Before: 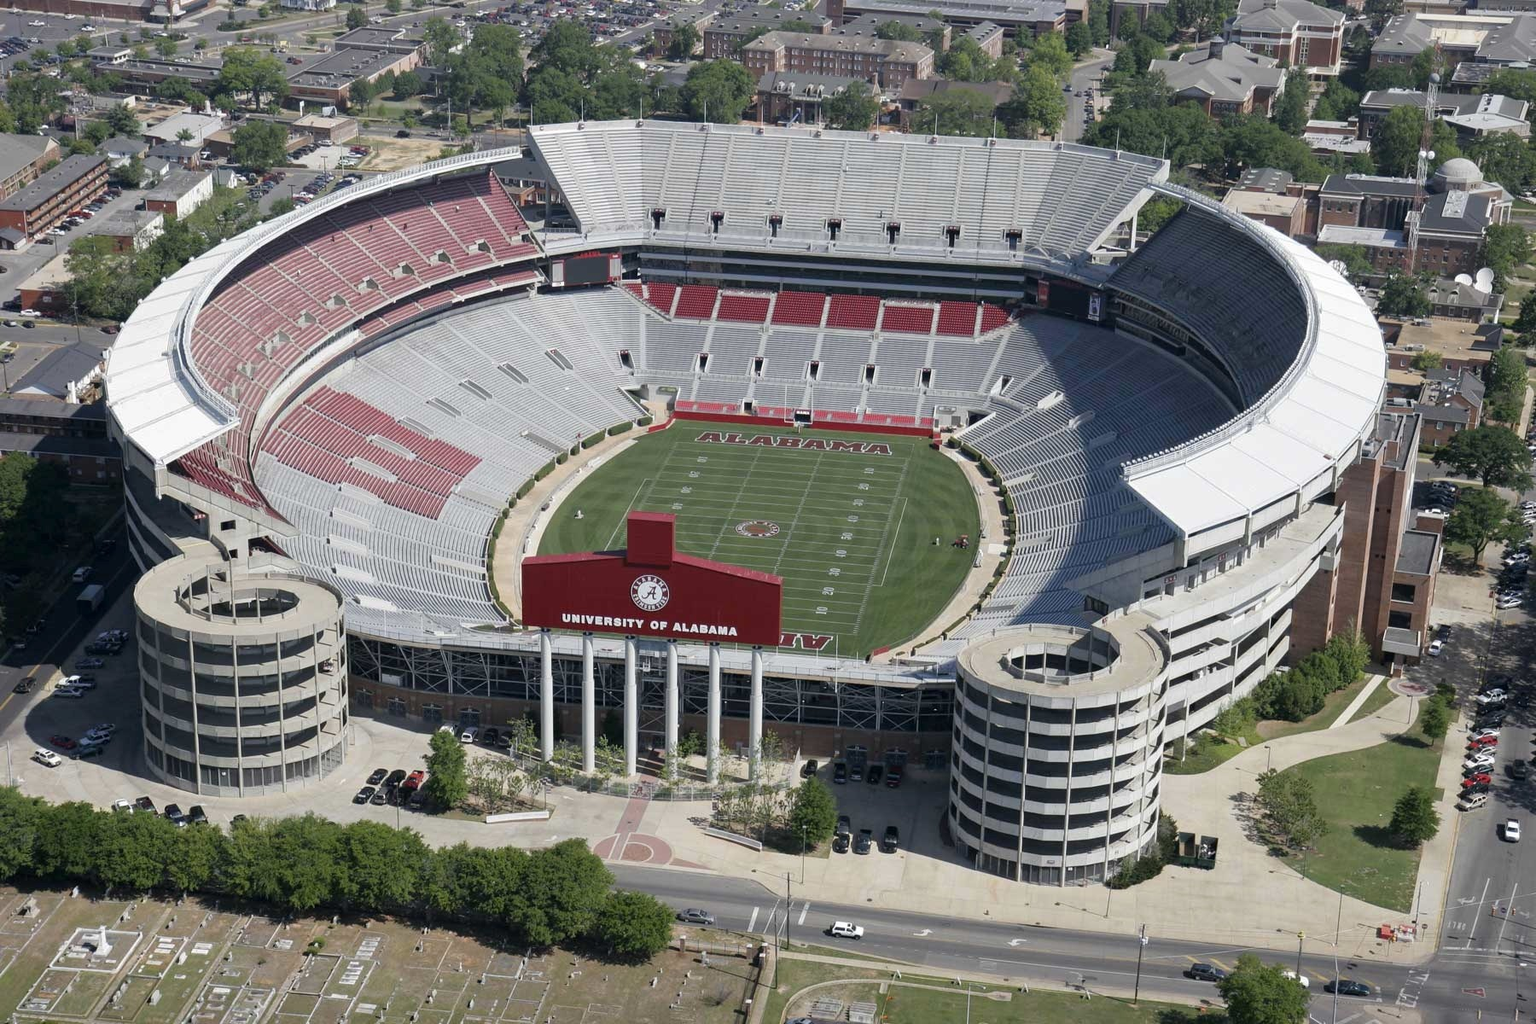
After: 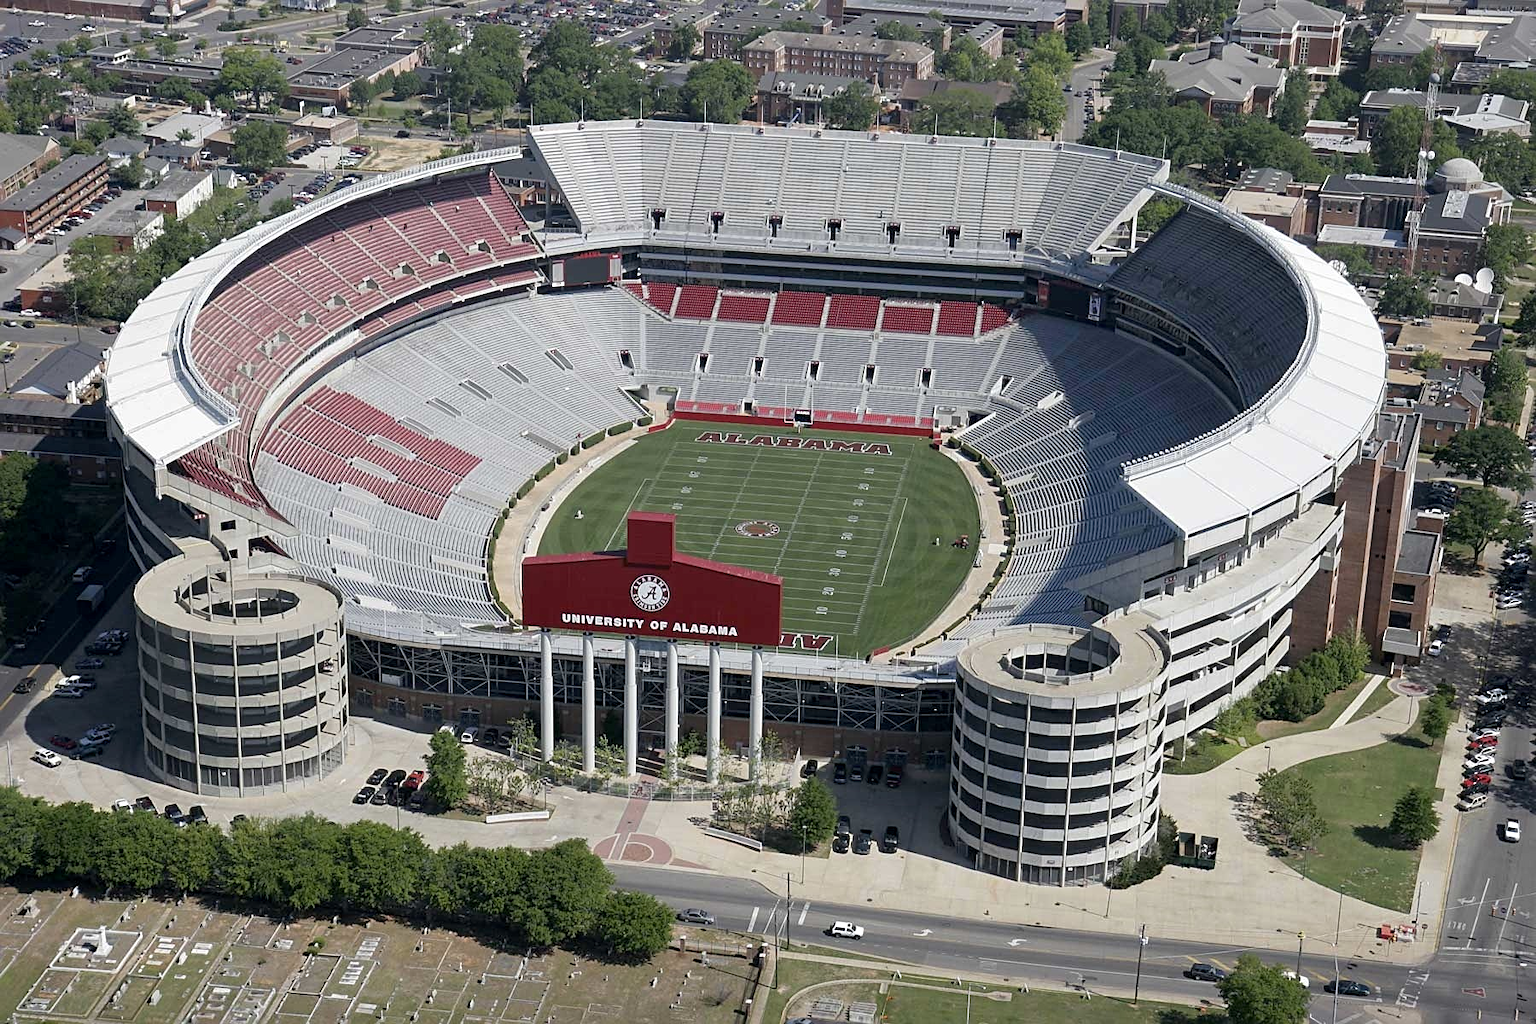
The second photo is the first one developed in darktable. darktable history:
exposure: black level correction 0.002, compensate highlight preservation false
sharpen: on, module defaults
